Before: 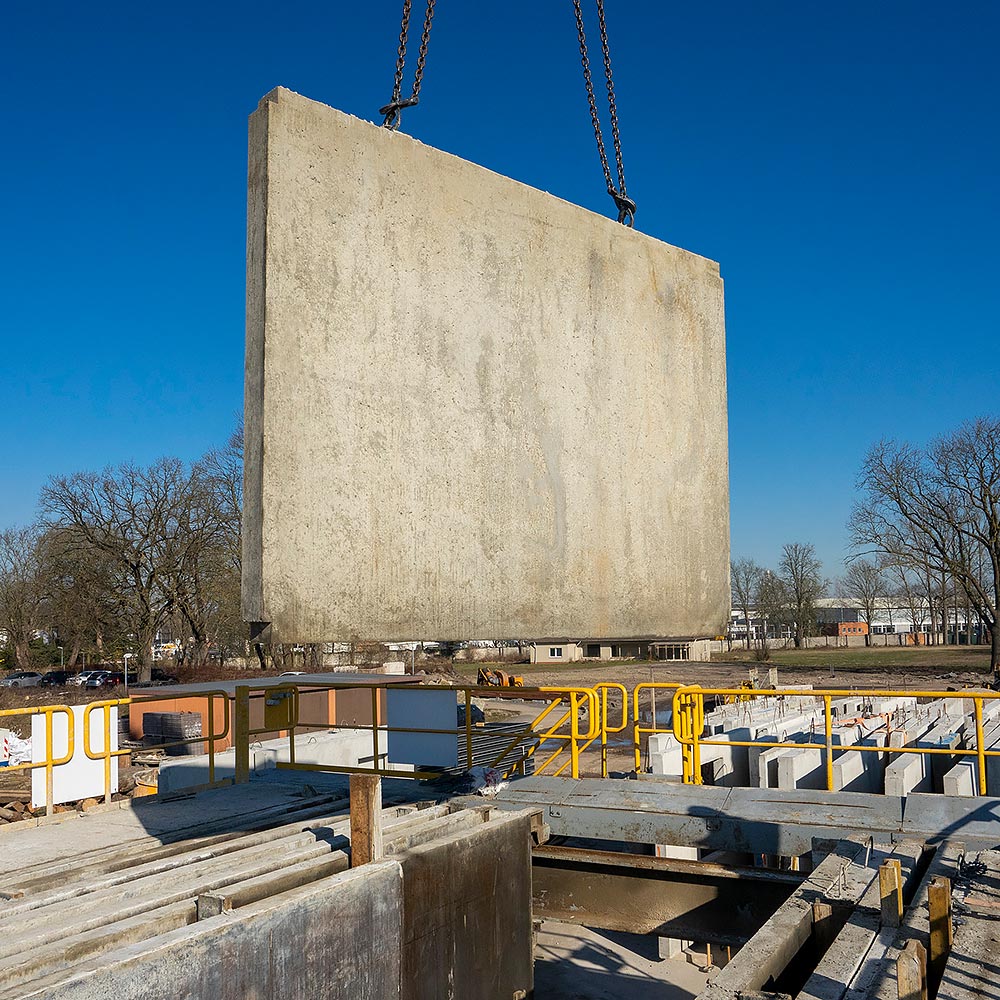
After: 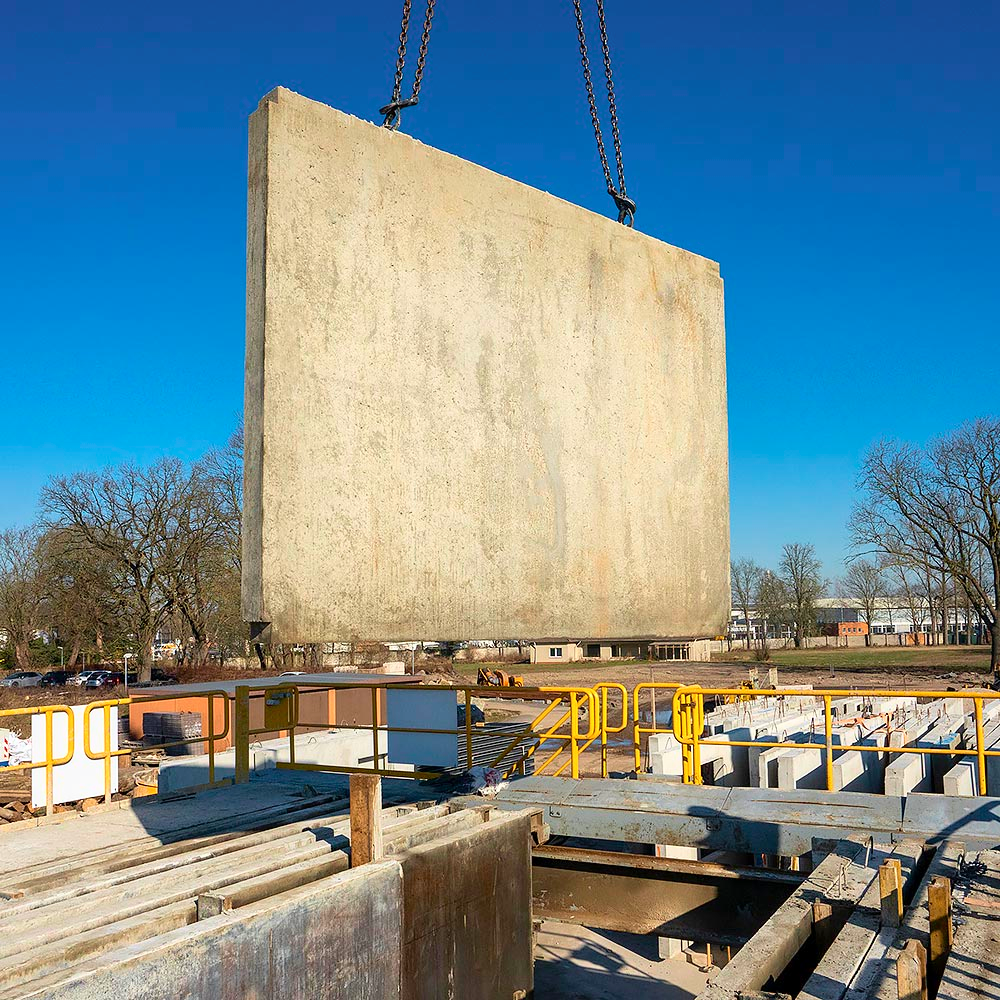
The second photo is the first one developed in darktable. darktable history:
tone curve: curves: ch0 [(0, 0) (0.389, 0.458) (0.745, 0.82) (0.849, 0.917) (0.919, 0.969) (1, 1)]; ch1 [(0, 0) (0.437, 0.404) (0.5, 0.5) (0.529, 0.55) (0.58, 0.6) (0.616, 0.649) (1, 1)]; ch2 [(0, 0) (0.442, 0.428) (0.5, 0.5) (0.525, 0.543) (0.585, 0.62) (1, 1)], color space Lab, independent channels, preserve colors none
